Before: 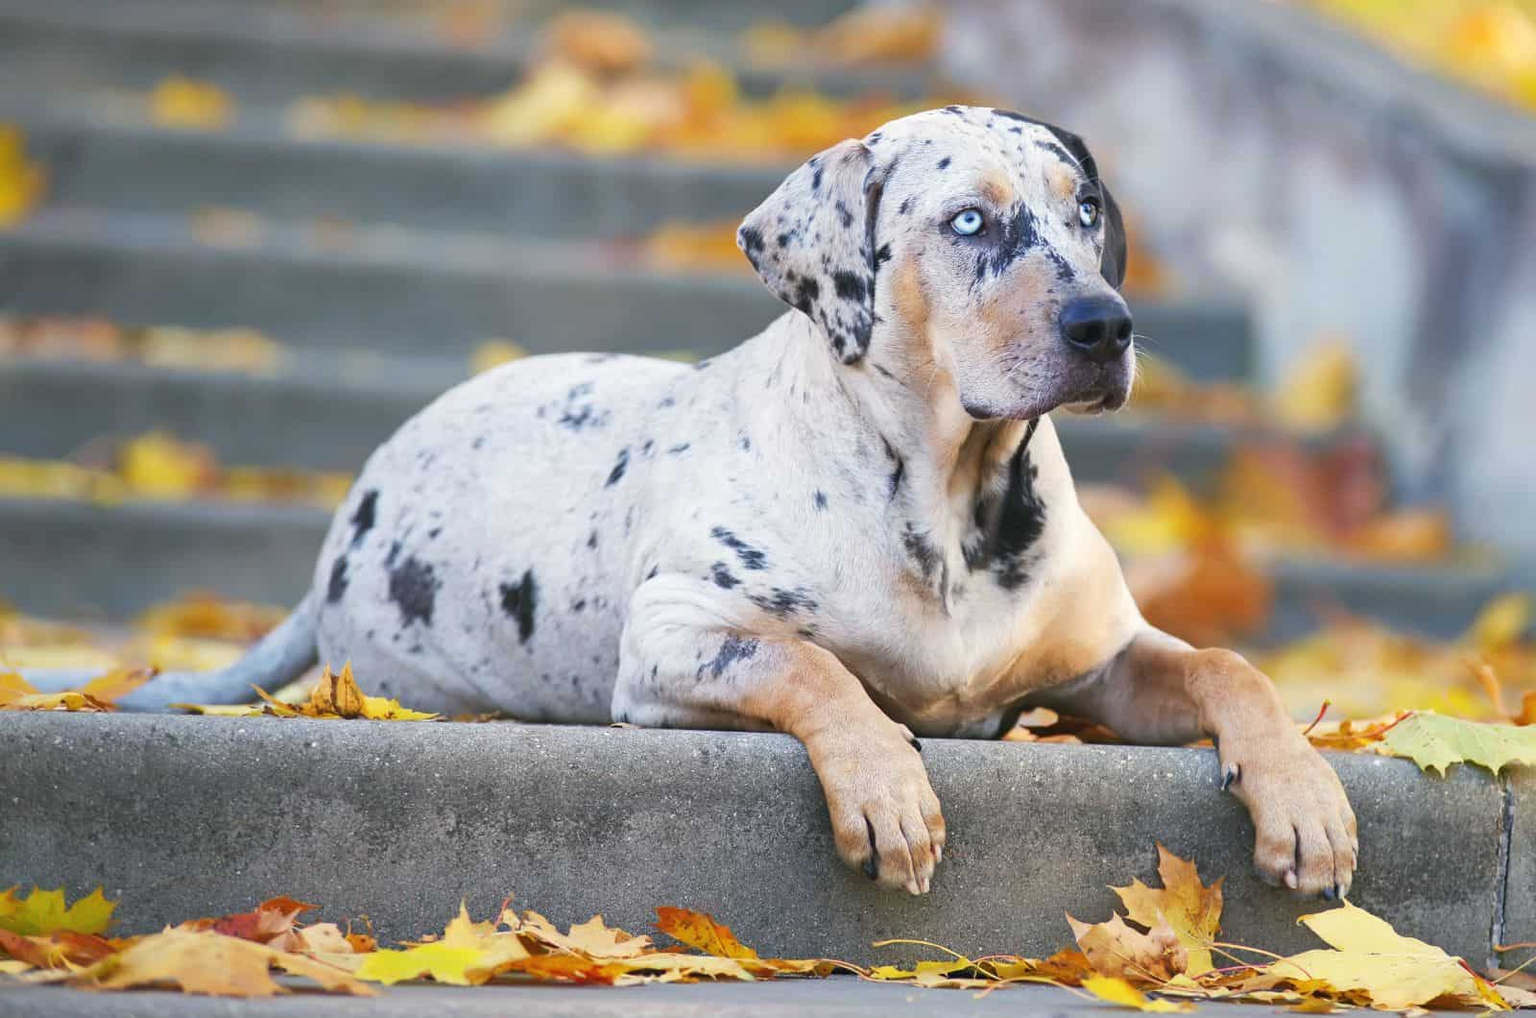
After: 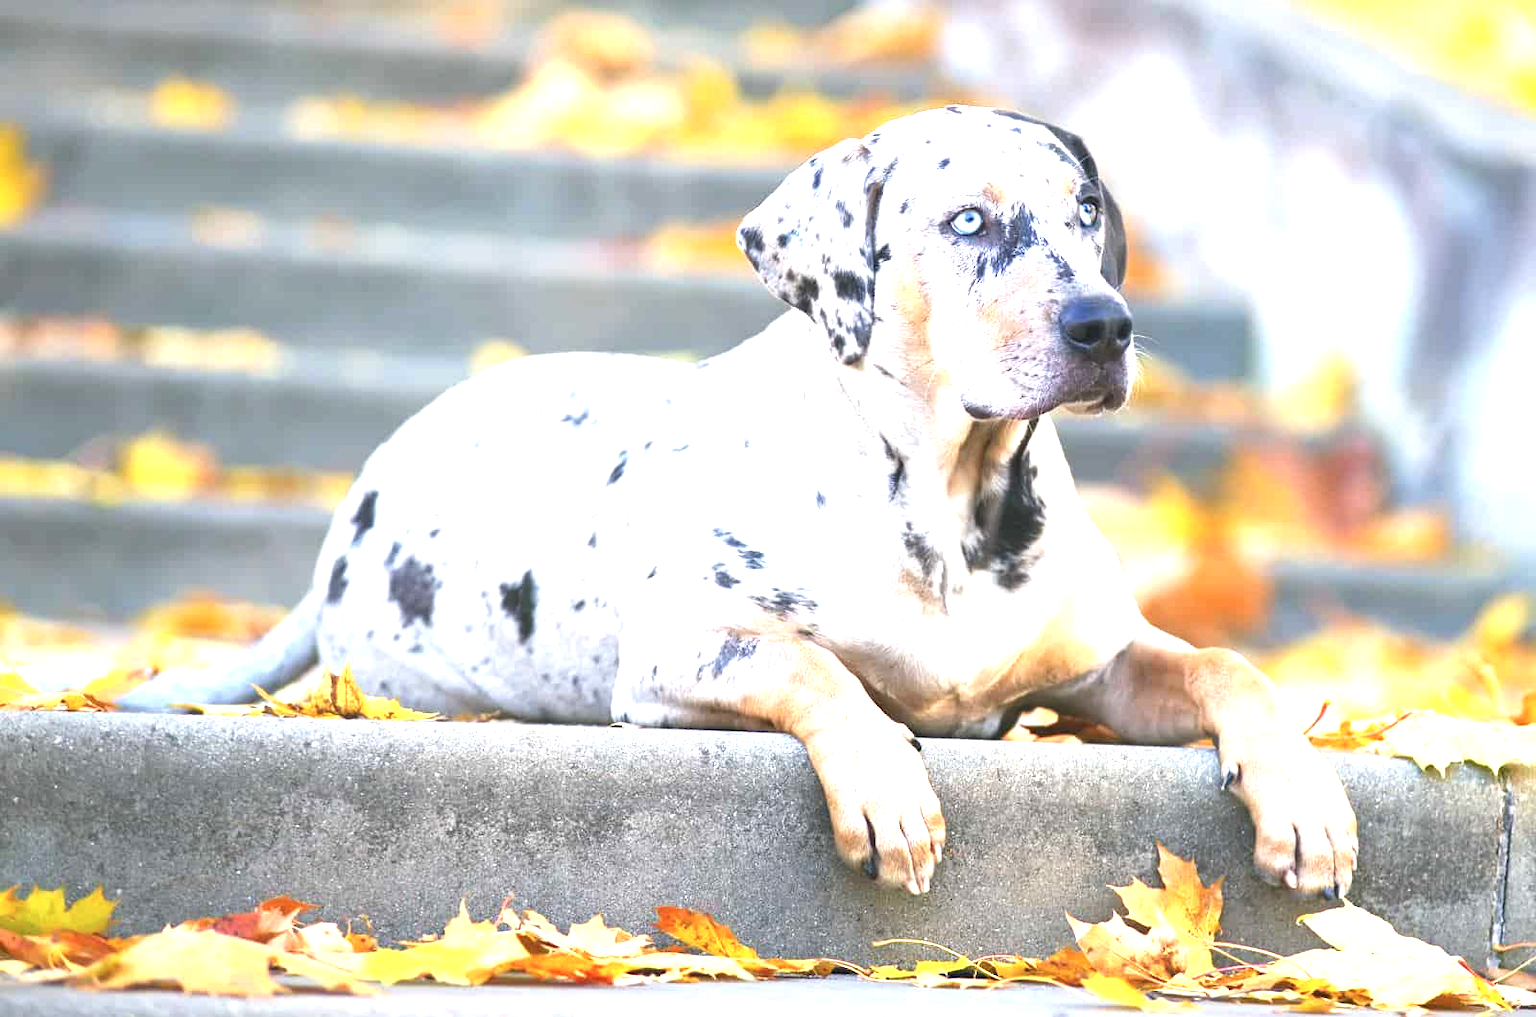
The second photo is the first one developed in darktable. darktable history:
exposure: exposure 1.5 EV, compensate highlight preservation false
contrast brightness saturation: contrast -0.08, brightness -0.04, saturation -0.11
